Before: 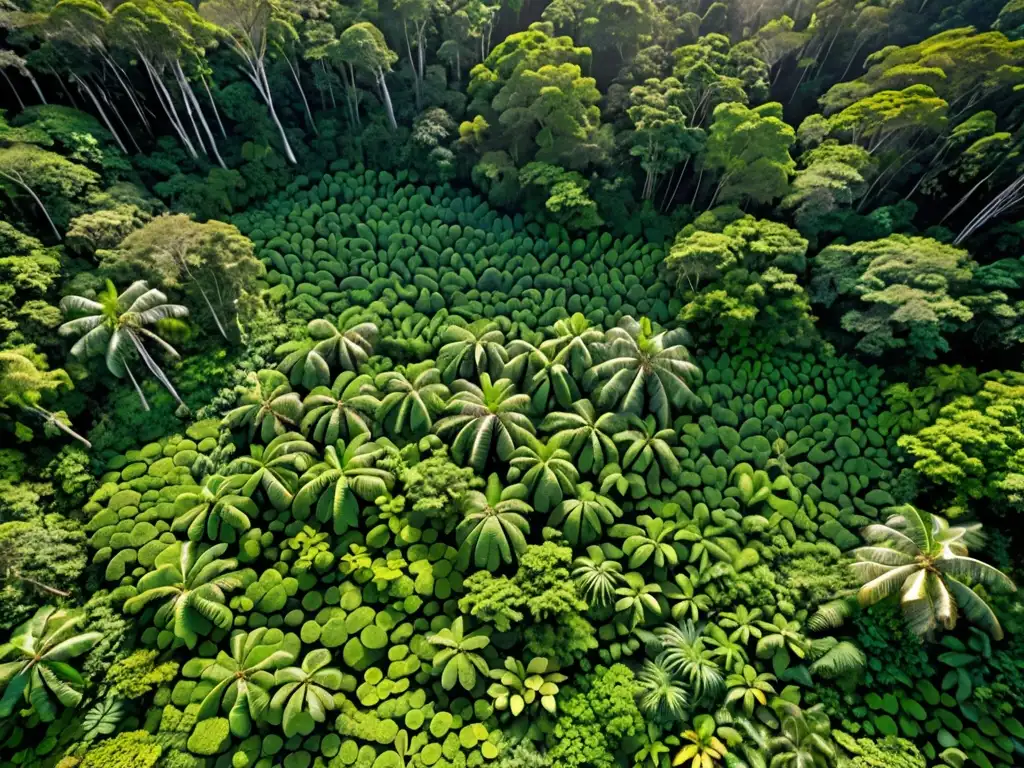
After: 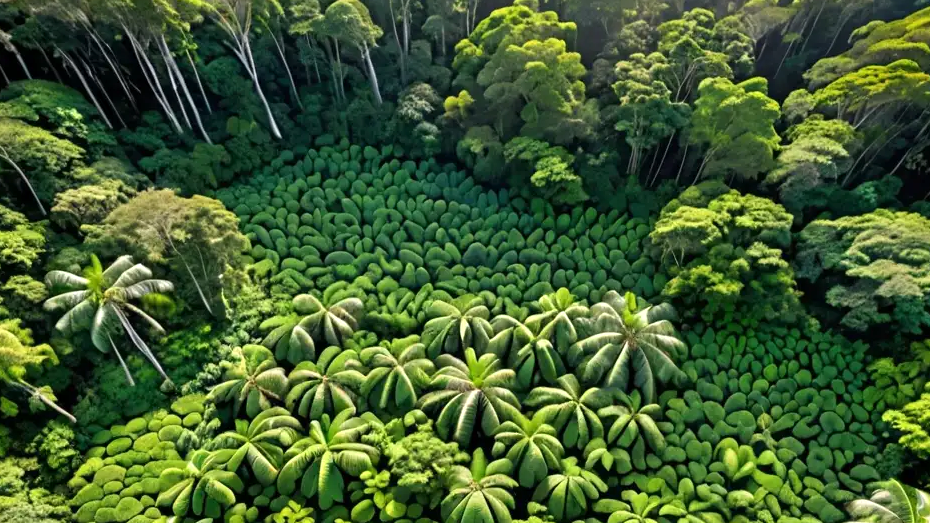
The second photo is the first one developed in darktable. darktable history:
crop: left 1.527%, top 3.361%, right 7.651%, bottom 28.481%
exposure: exposure 0.272 EV, compensate highlight preservation false
